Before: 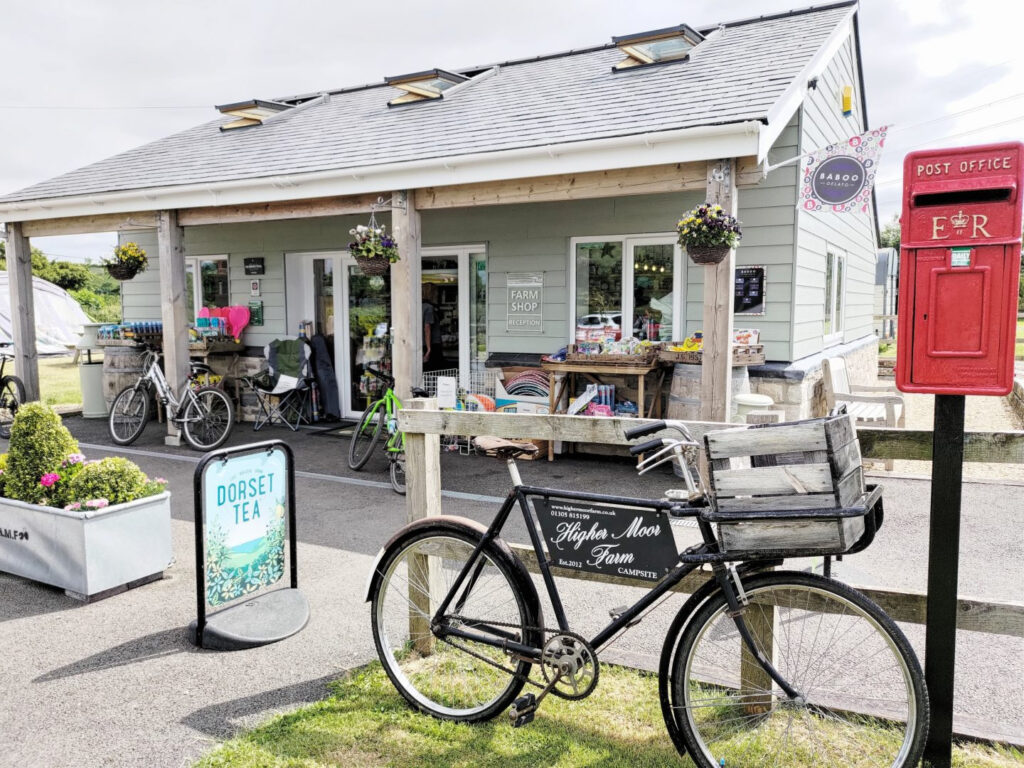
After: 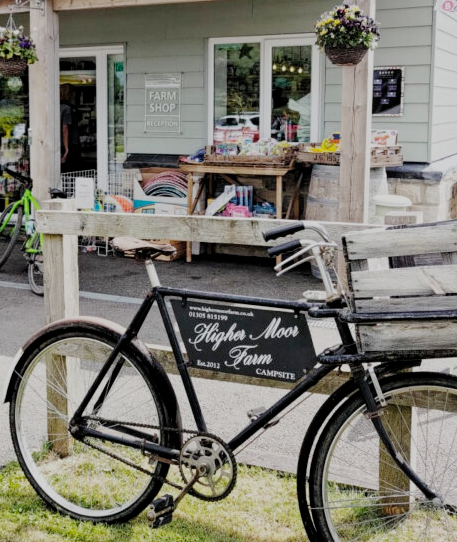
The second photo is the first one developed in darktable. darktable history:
filmic rgb: black relative exposure -7.65 EV, white relative exposure 4.56 EV, hardness 3.61, preserve chrominance no, color science v4 (2020), iterations of high-quality reconstruction 0, type of noise poissonian
contrast brightness saturation: saturation -0.069
crop: left 35.444%, top 25.933%, right 19.91%, bottom 3.43%
